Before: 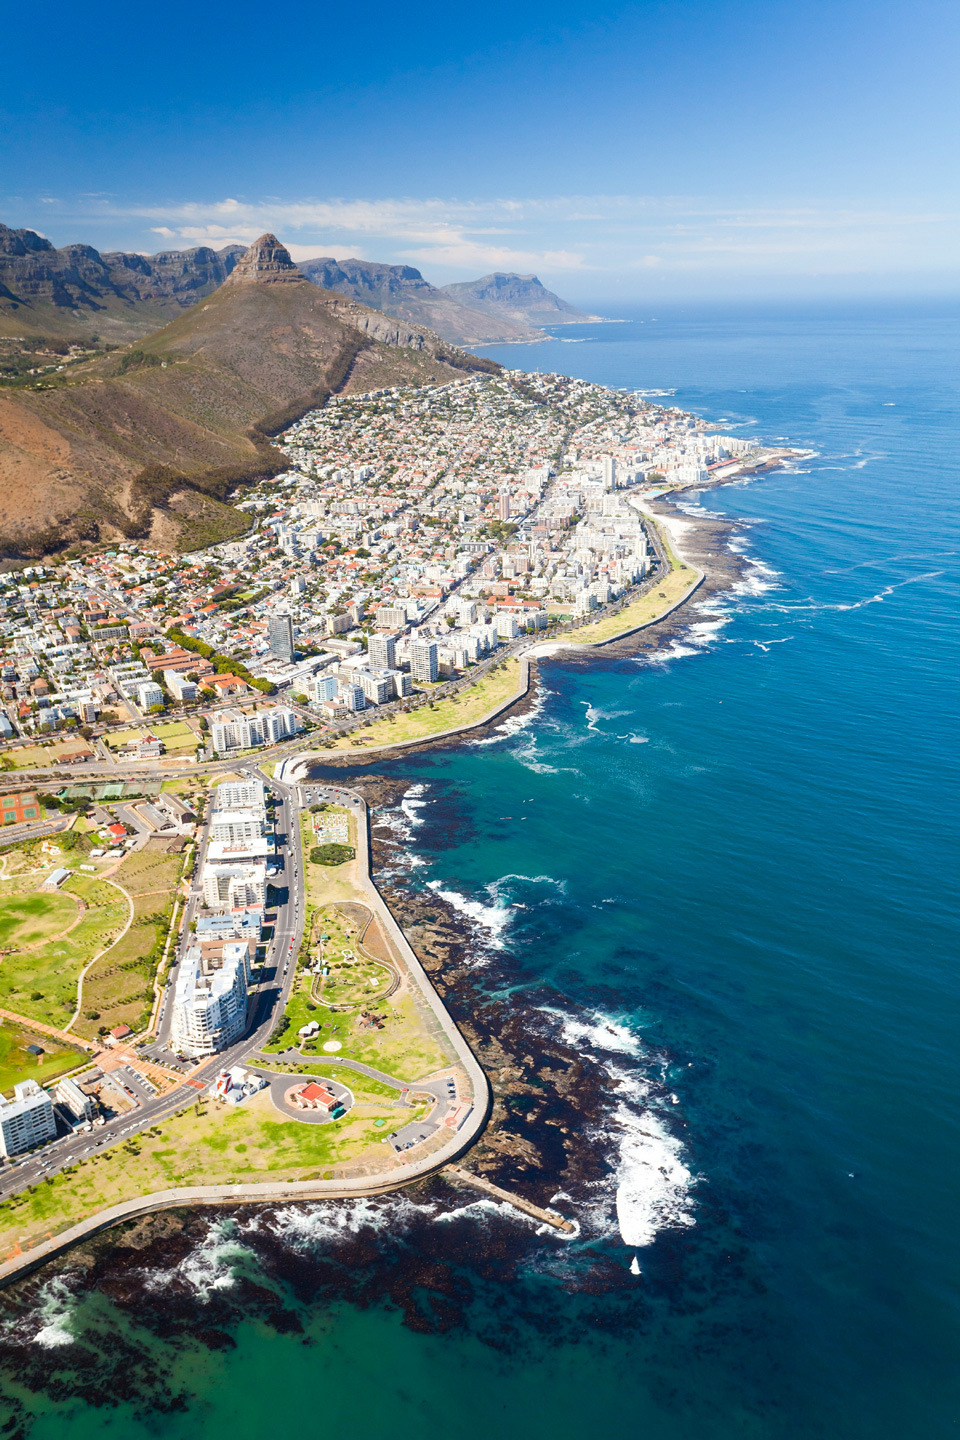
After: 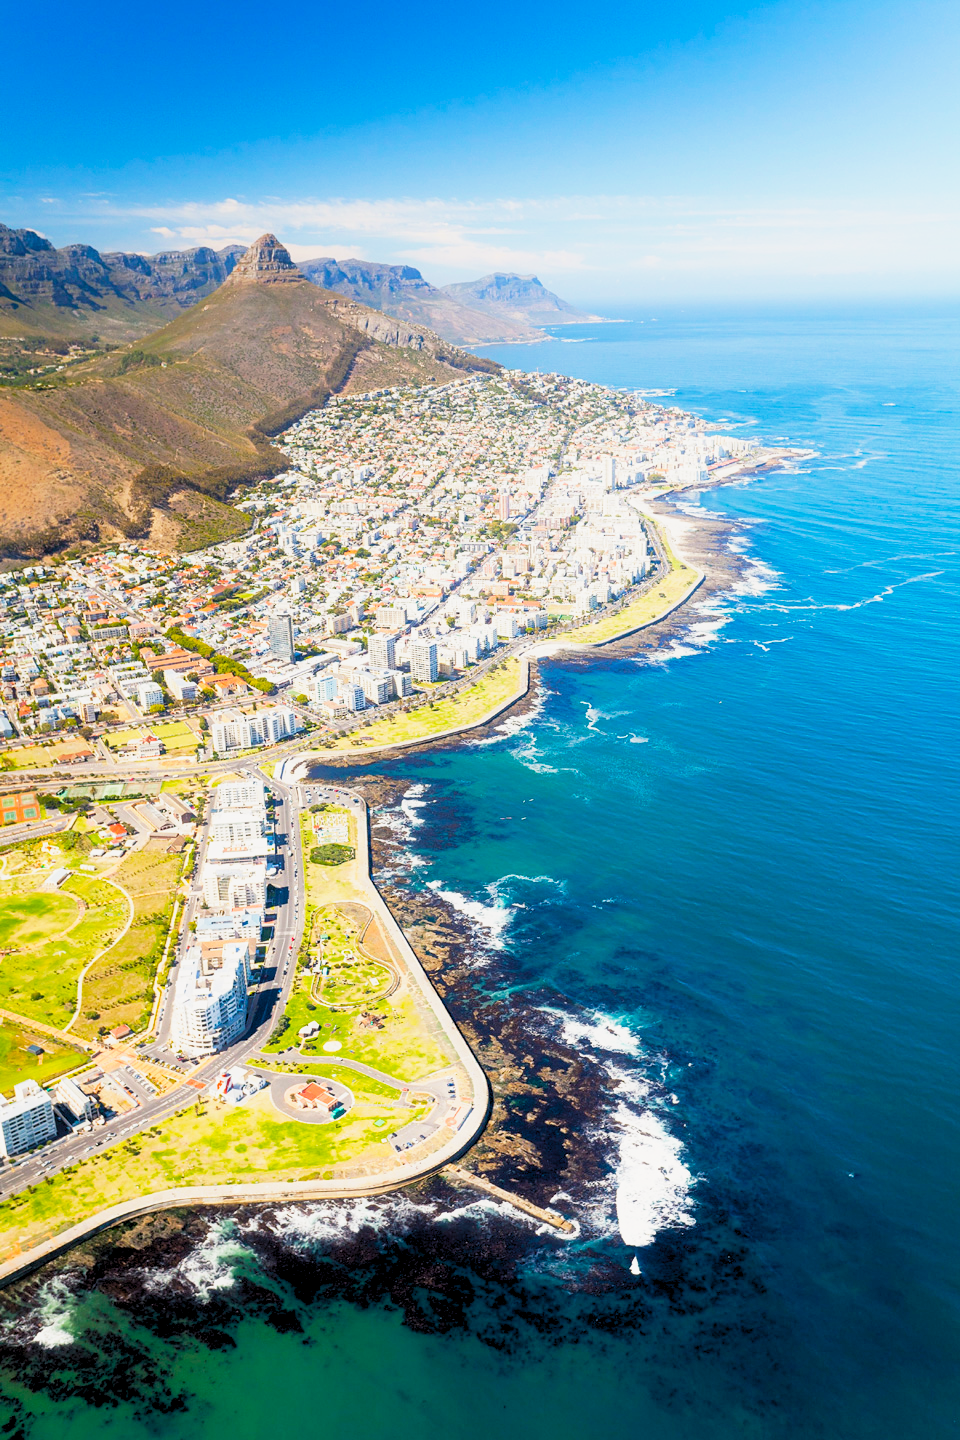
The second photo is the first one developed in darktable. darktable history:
base curve: curves: ch0 [(0, 0) (0.088, 0.125) (0.176, 0.251) (0.354, 0.501) (0.613, 0.749) (1, 0.877)], preserve colors none
contrast equalizer: y [[0.5, 0.486, 0.447, 0.446, 0.489, 0.5], [0.5 ×6], [0.5 ×6], [0 ×6], [0 ×6]]
color balance rgb: shadows lift › chroma 2%, shadows lift › hue 217.2°, power › hue 60°, highlights gain › chroma 1%, highlights gain › hue 69.6°, global offset › luminance -0.5%, perceptual saturation grading › global saturation 15%, global vibrance 15%
levels: levels [0.073, 0.497, 0.972]
